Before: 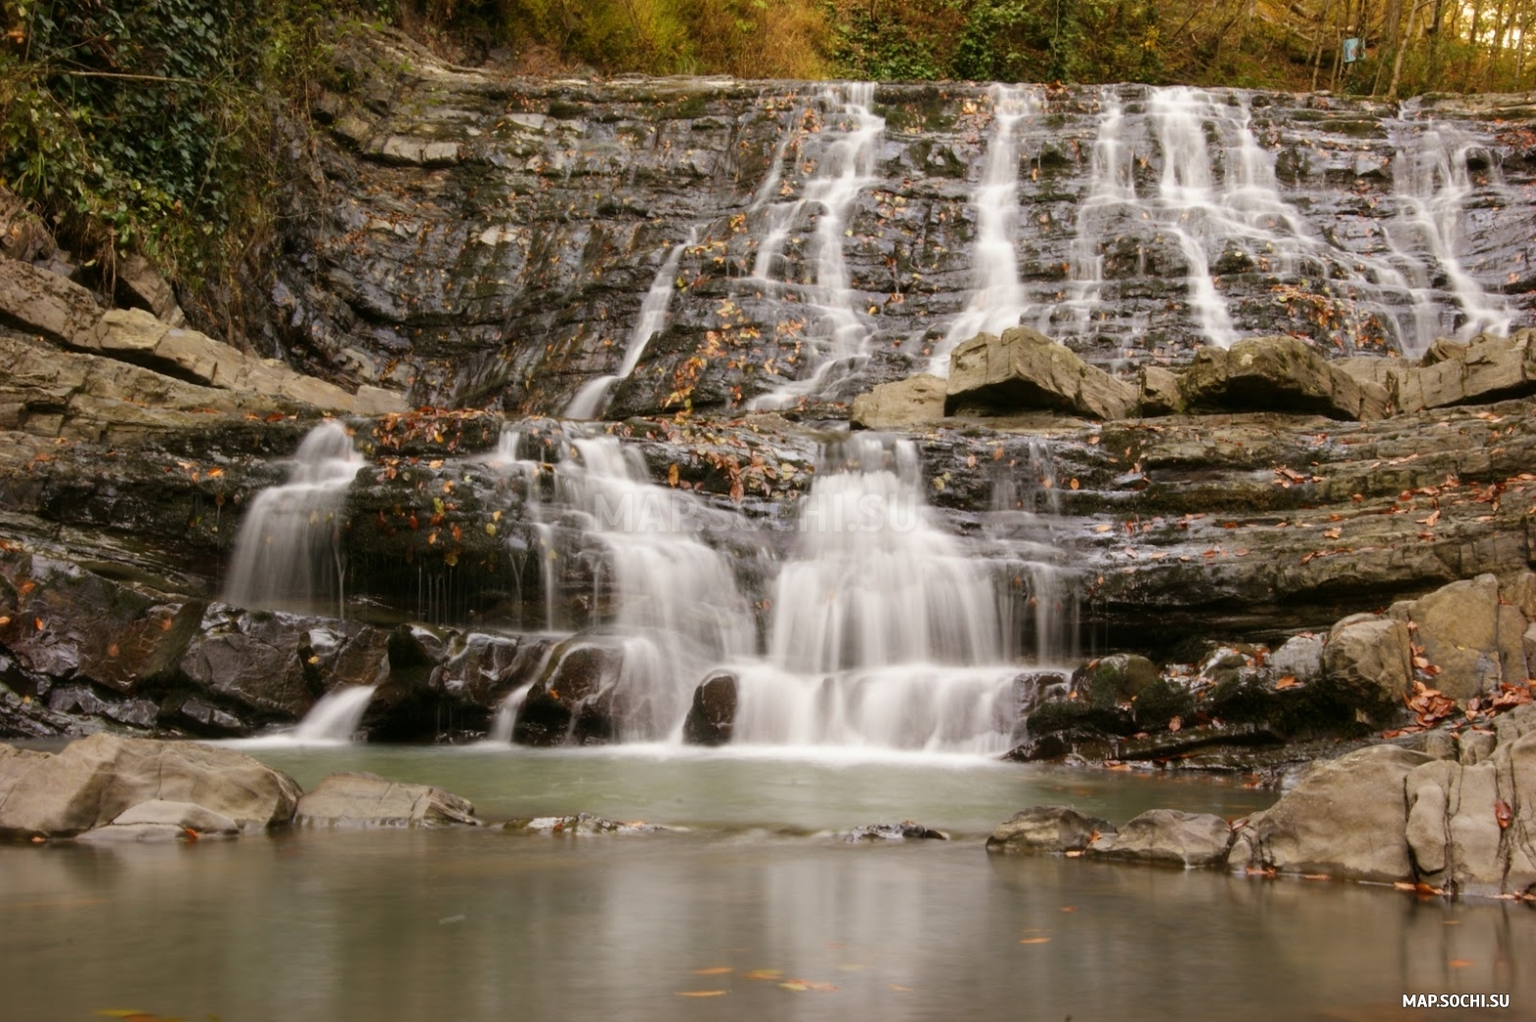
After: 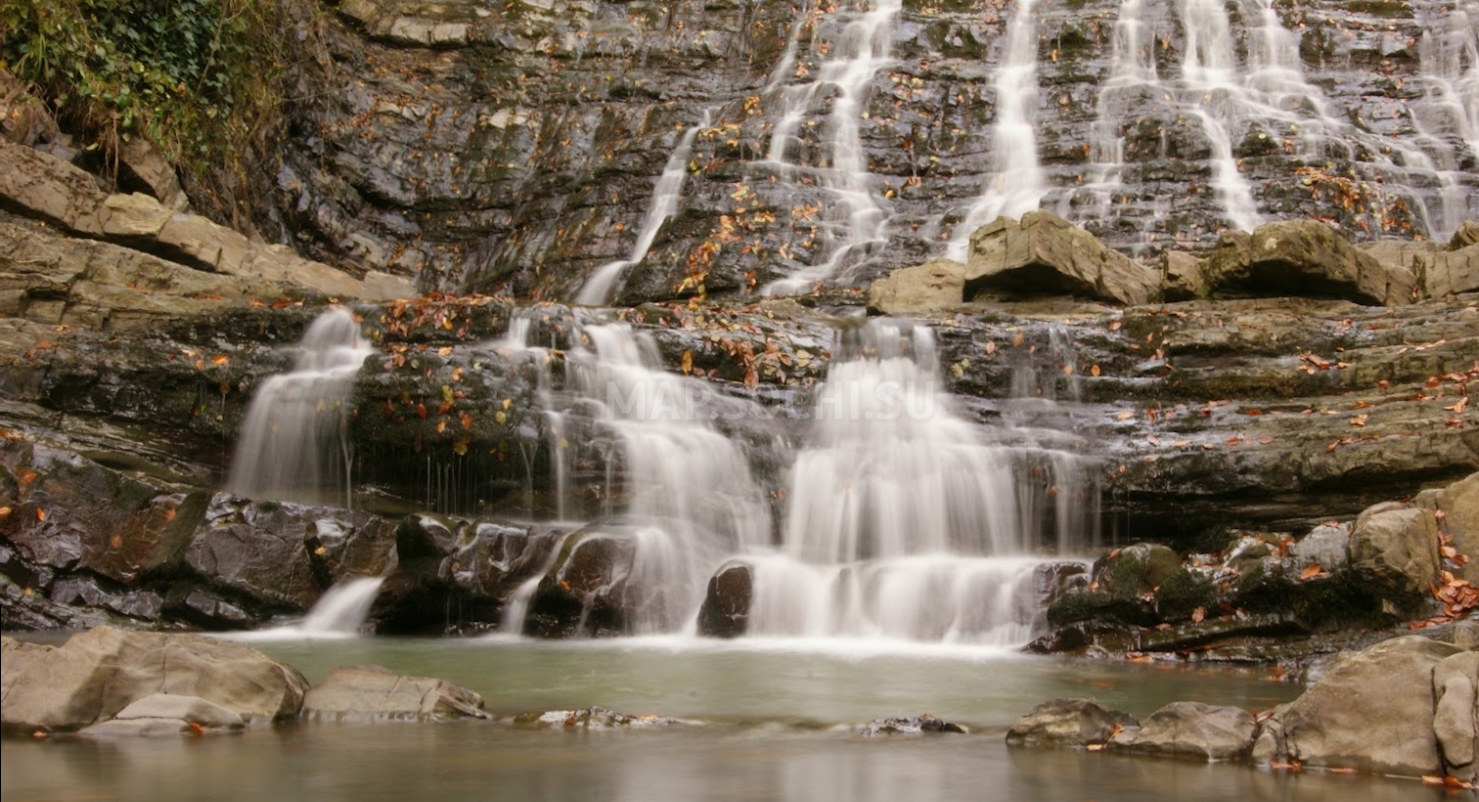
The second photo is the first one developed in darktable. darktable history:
shadows and highlights: shadows 43.18, highlights 7.28
crop and rotate: angle 0.079°, top 11.822%, right 5.544%, bottom 11.227%
